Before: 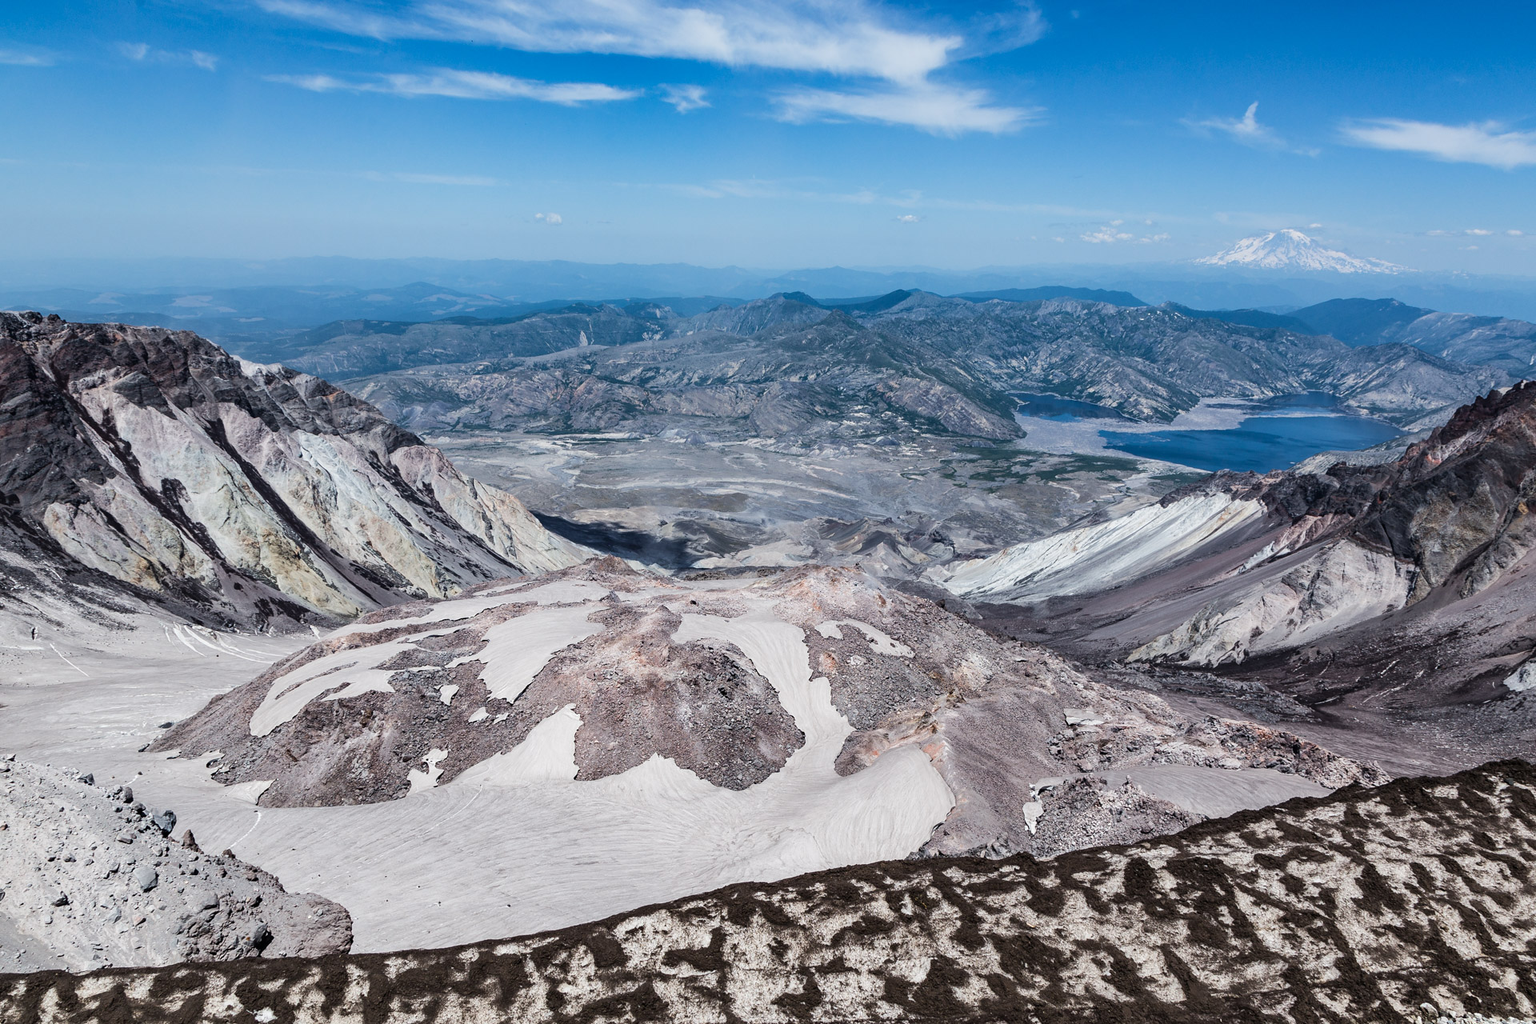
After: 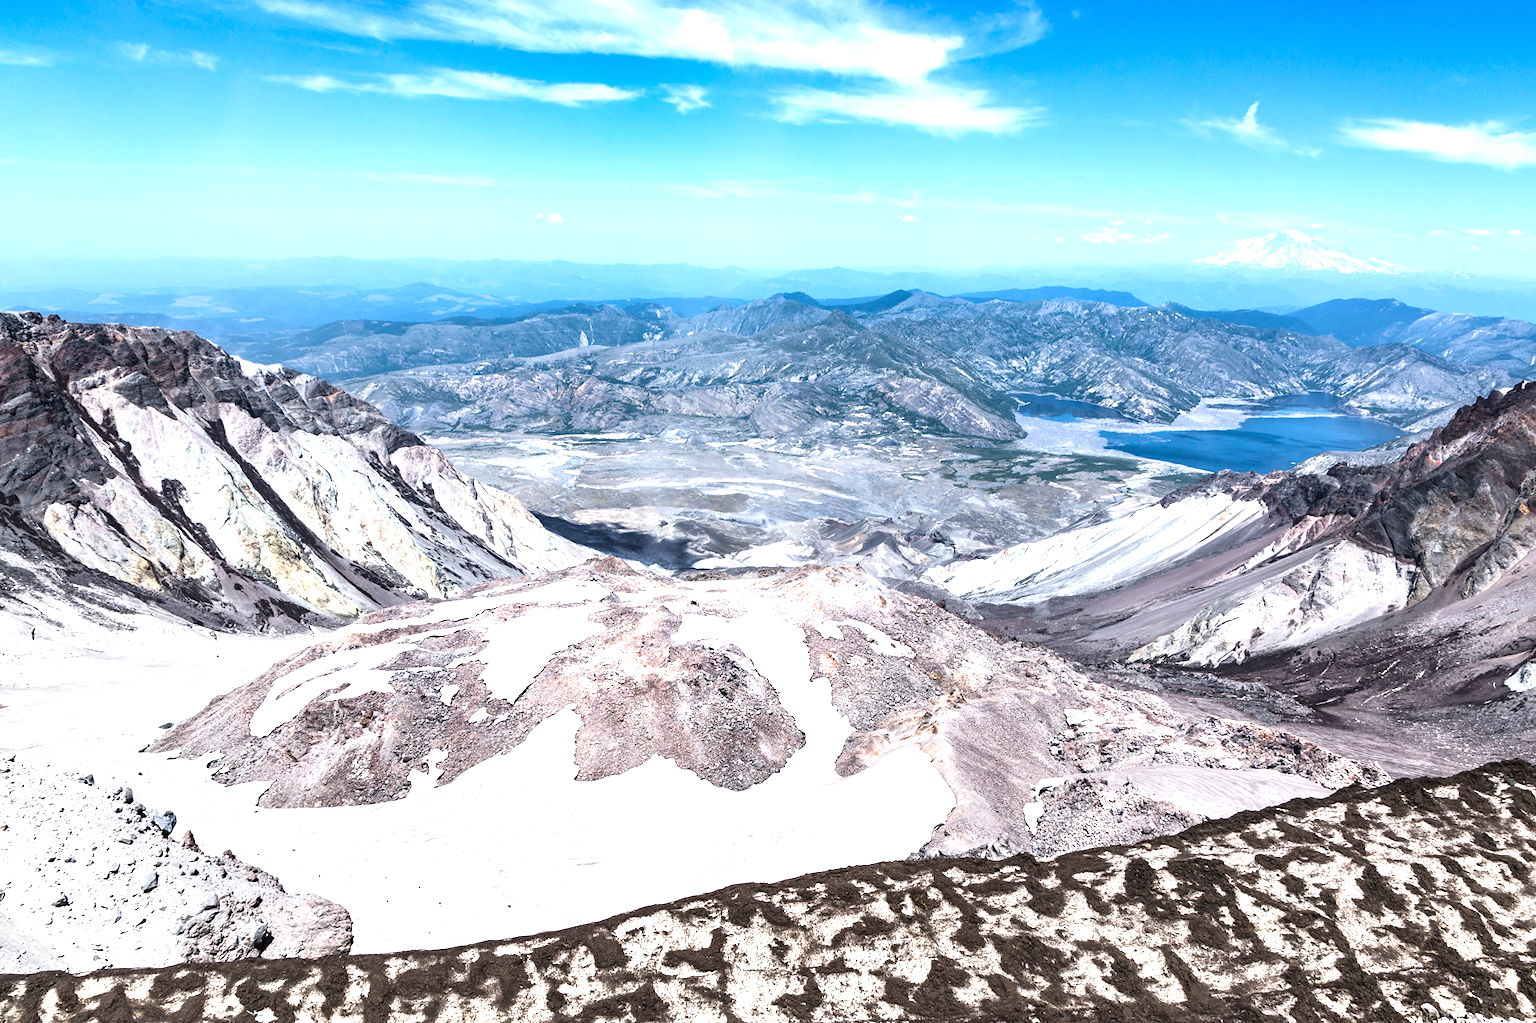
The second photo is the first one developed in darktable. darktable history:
exposure: black level correction 0, exposure 1.198 EV, compensate exposure bias true, compensate highlight preservation false
base curve: exposure shift 0, preserve colors none
